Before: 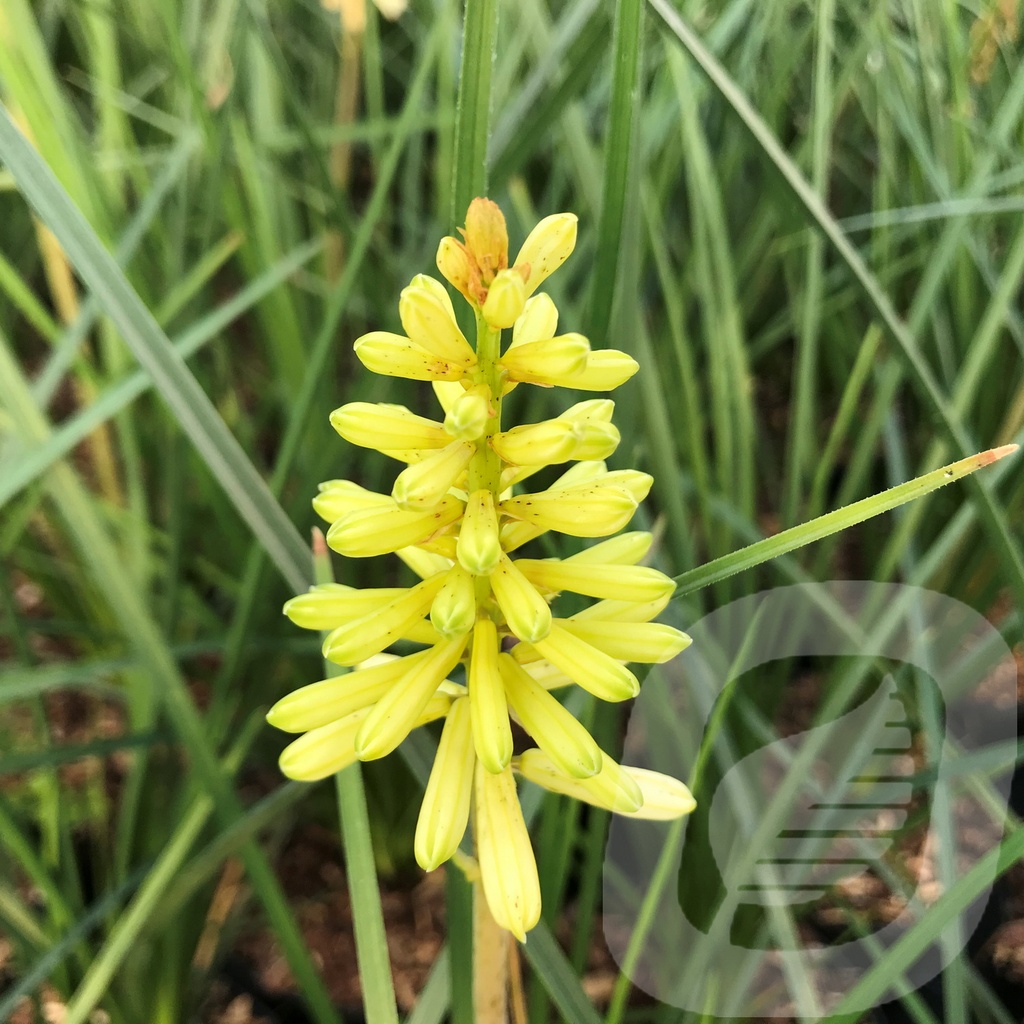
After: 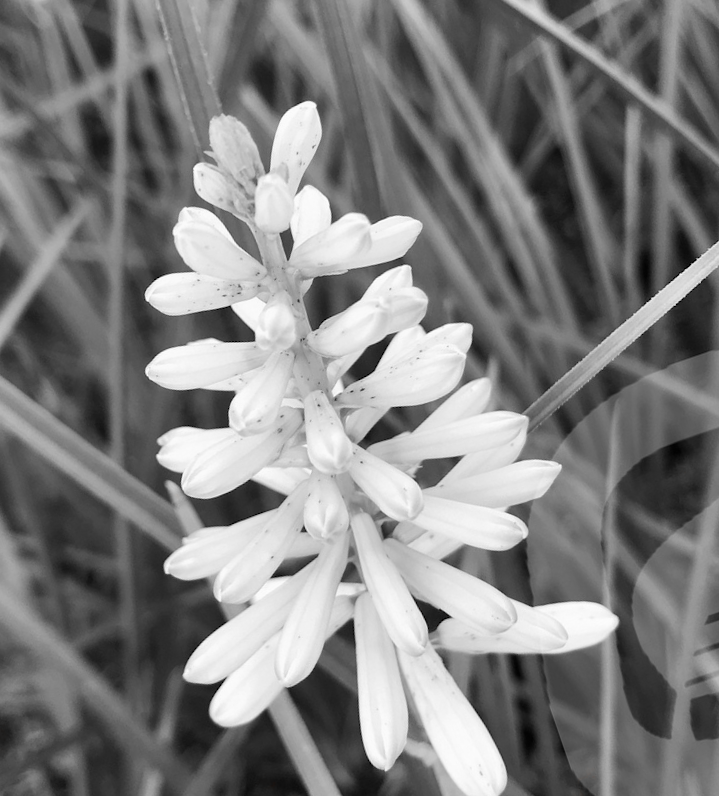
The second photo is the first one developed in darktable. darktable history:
velvia: strength 15.1%
crop and rotate: angle 18.99°, left 6.798%, right 3.872%, bottom 1.117%
color zones: curves: ch1 [(0, 0.006) (0.094, 0.285) (0.171, 0.001) (0.429, 0.001) (0.571, 0.003) (0.714, 0.004) (0.857, 0.004) (1, 0.006)]
